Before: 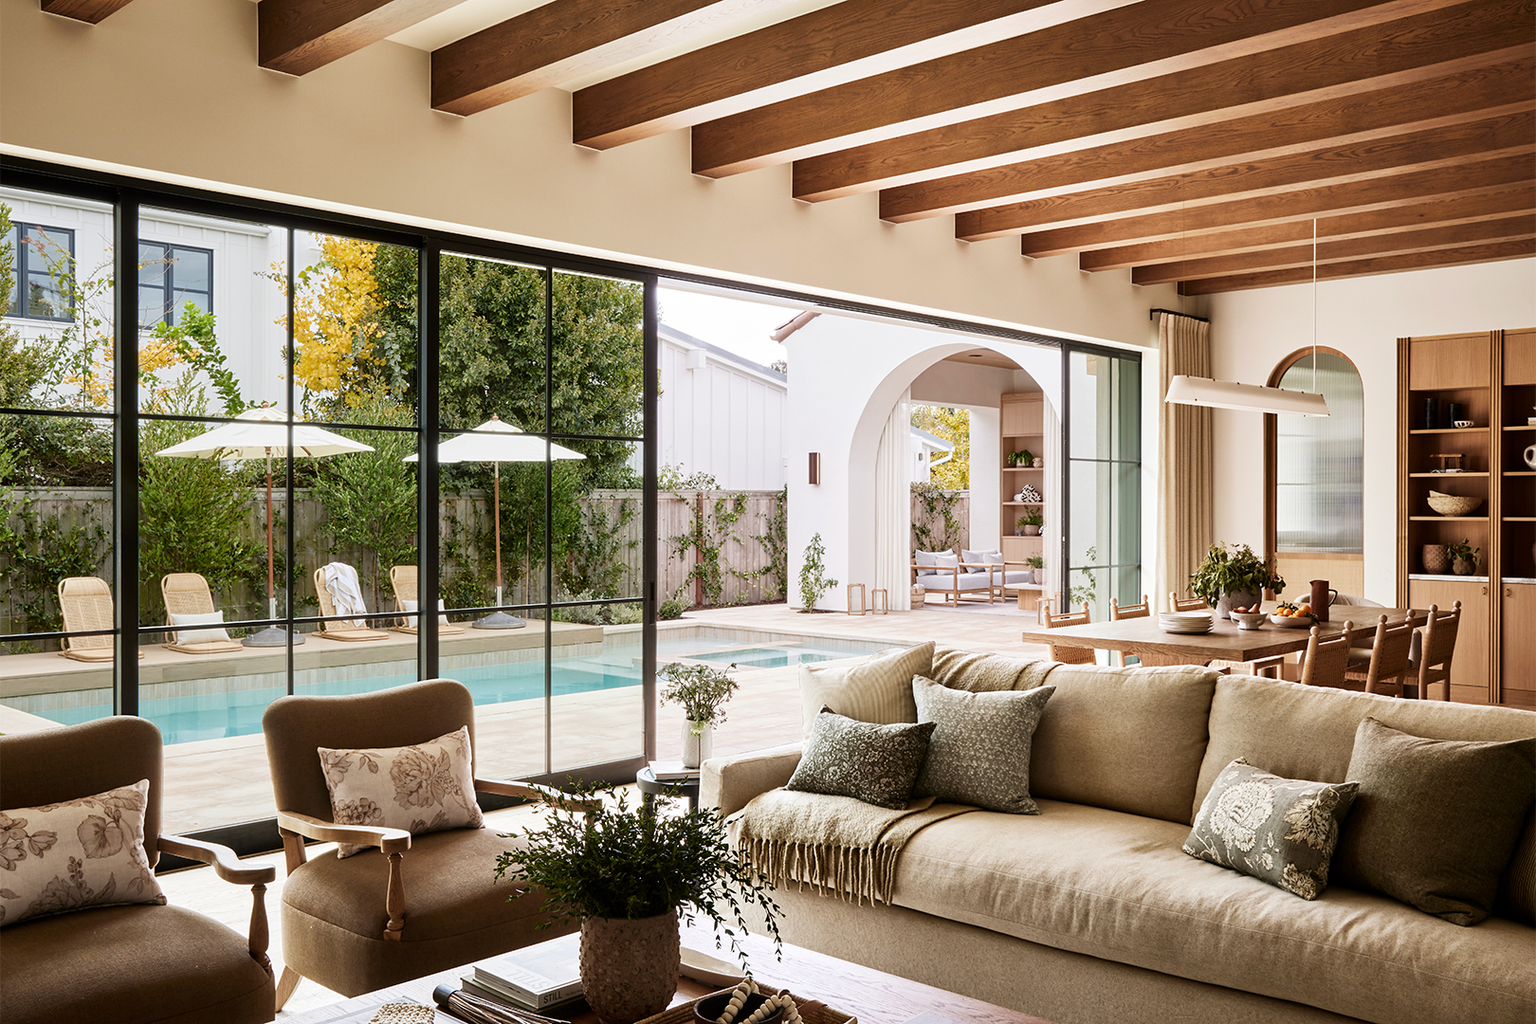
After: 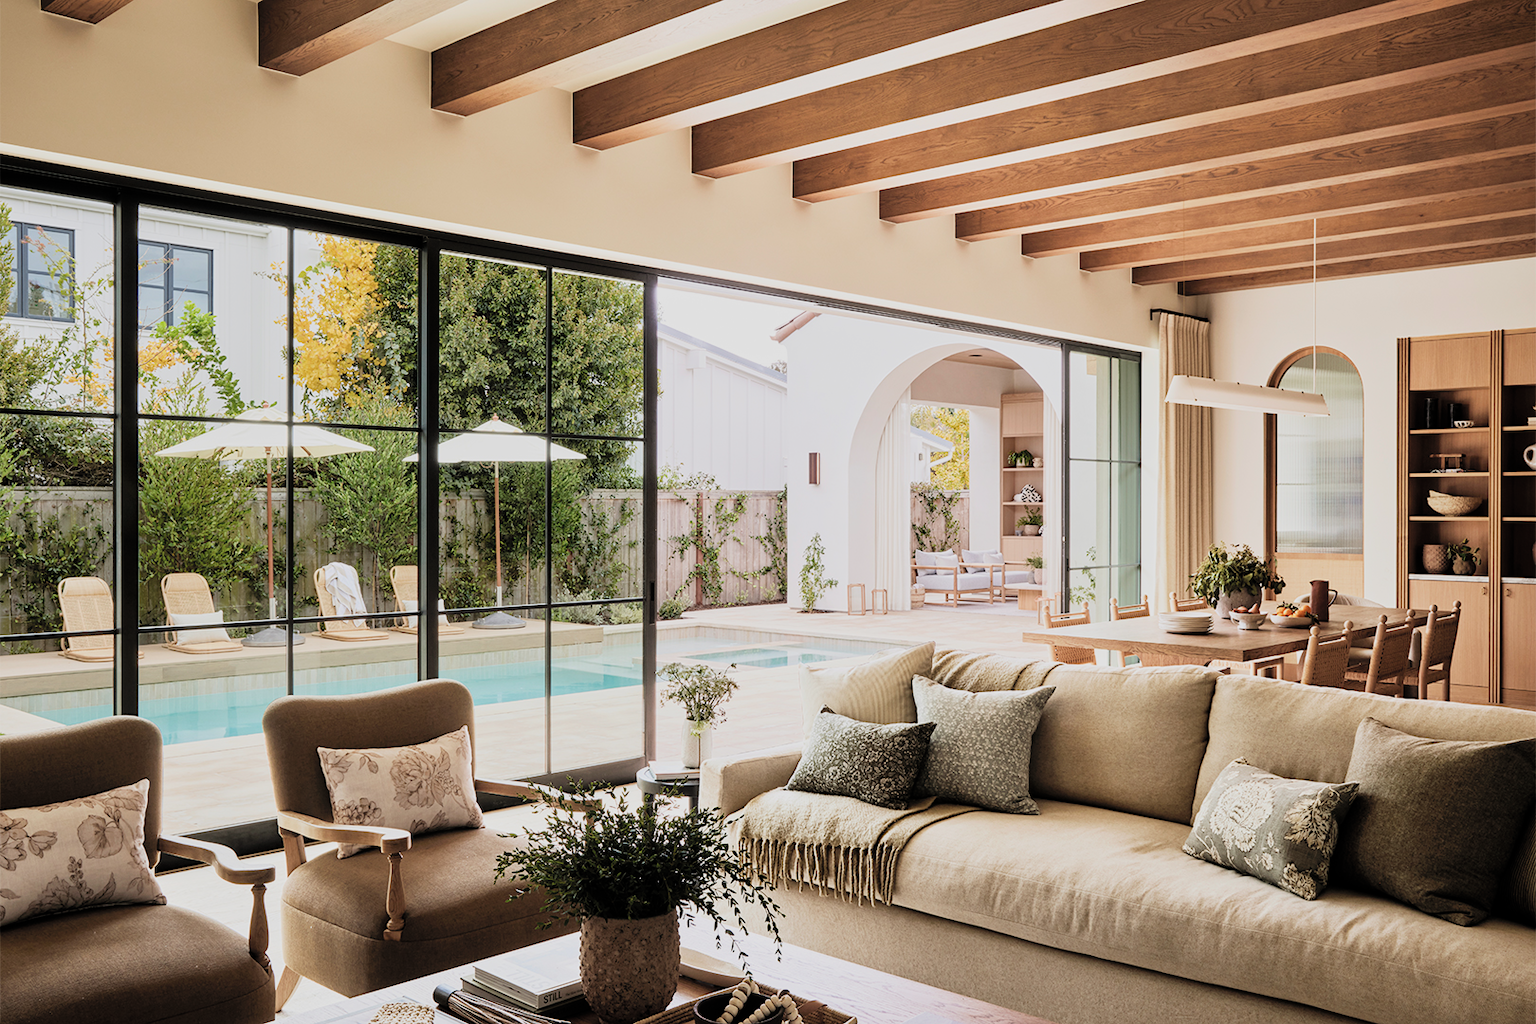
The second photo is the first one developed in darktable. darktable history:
tone equalizer: smoothing 1
contrast brightness saturation: brightness 0.136
filmic rgb: black relative exposure -16 EV, white relative exposure 6.94 EV, hardness 4.67, add noise in highlights 0, color science v3 (2019), use custom middle-gray values true, contrast in highlights soft
